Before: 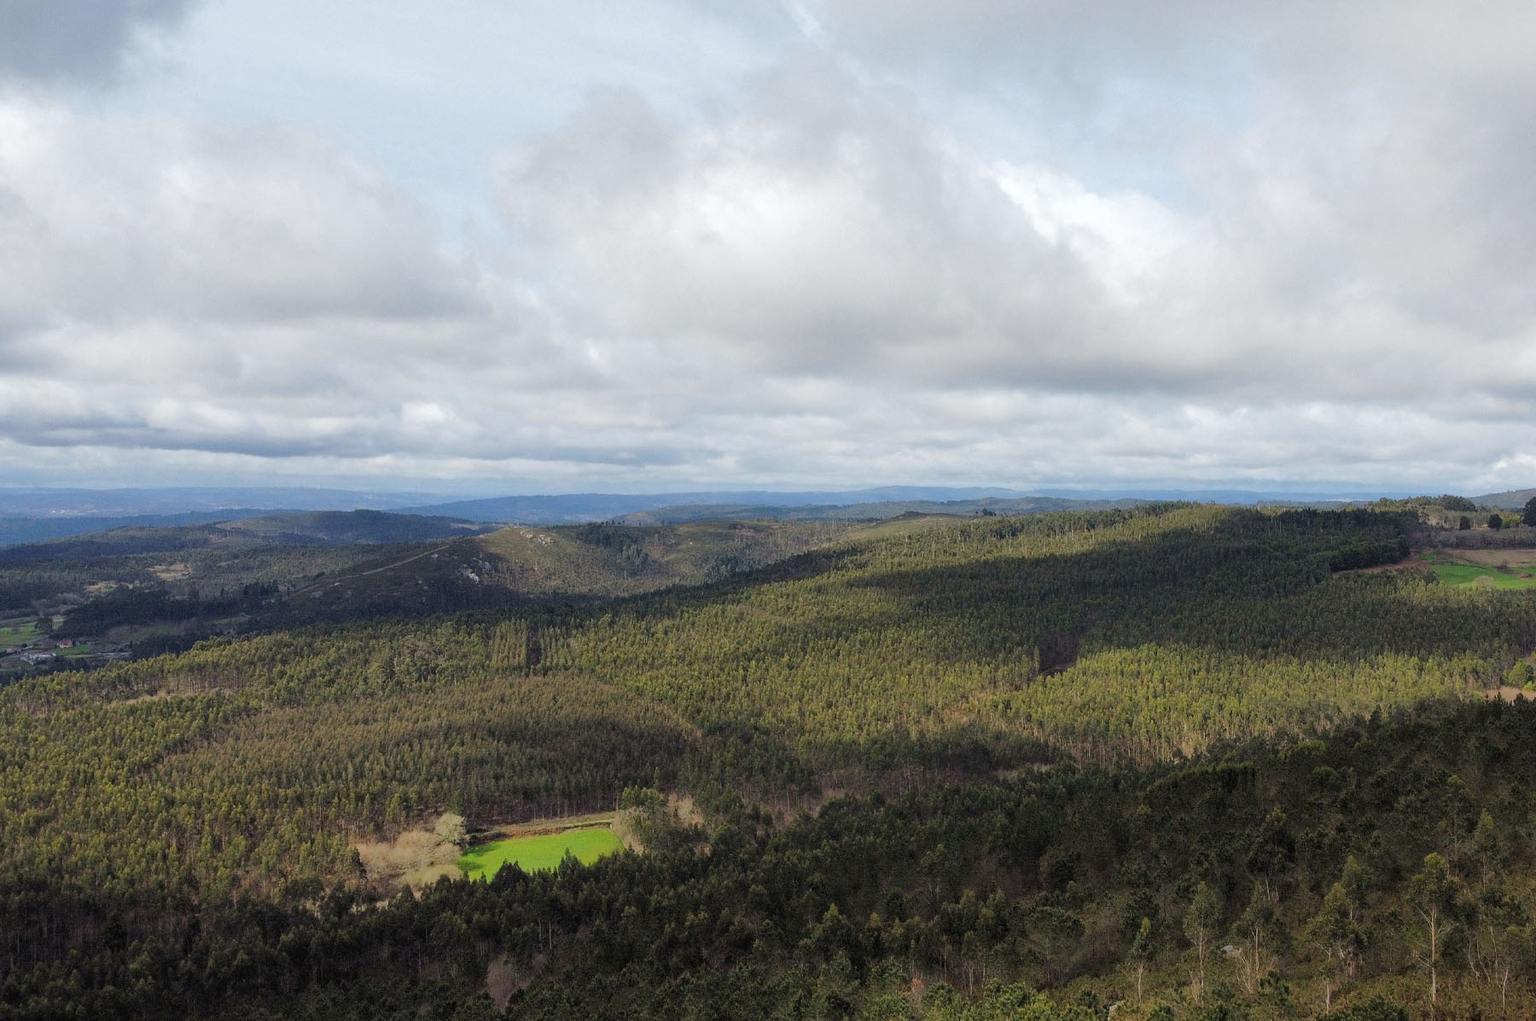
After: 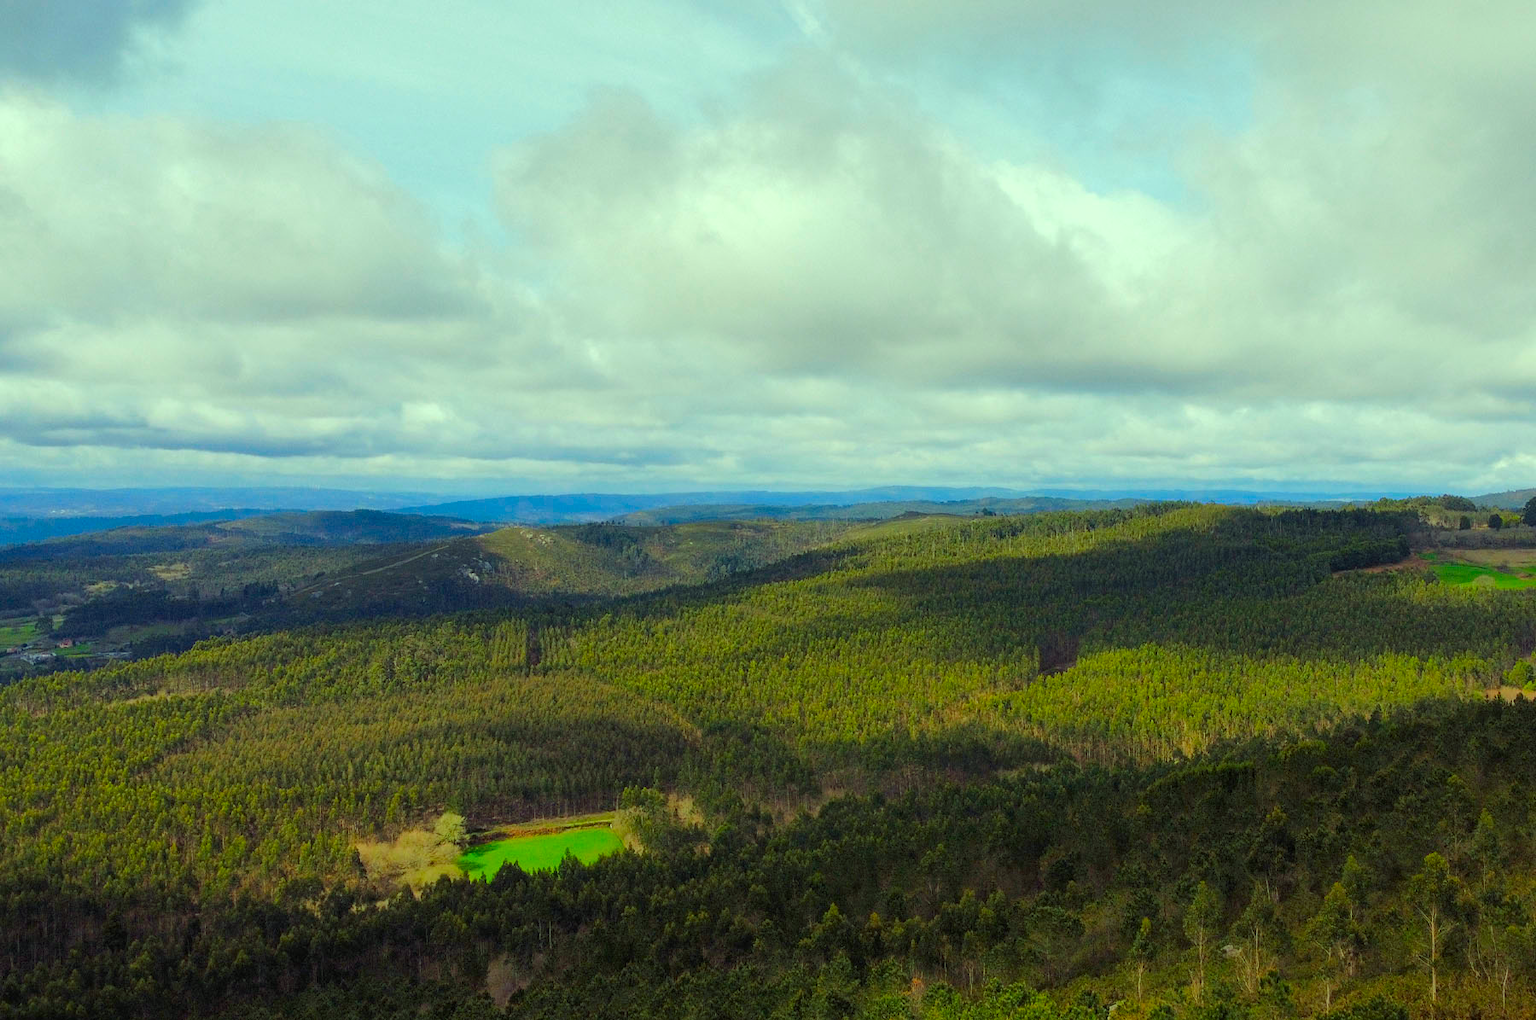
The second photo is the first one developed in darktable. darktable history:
color correction: highlights a* -10.89, highlights b* 9.96, saturation 1.72
